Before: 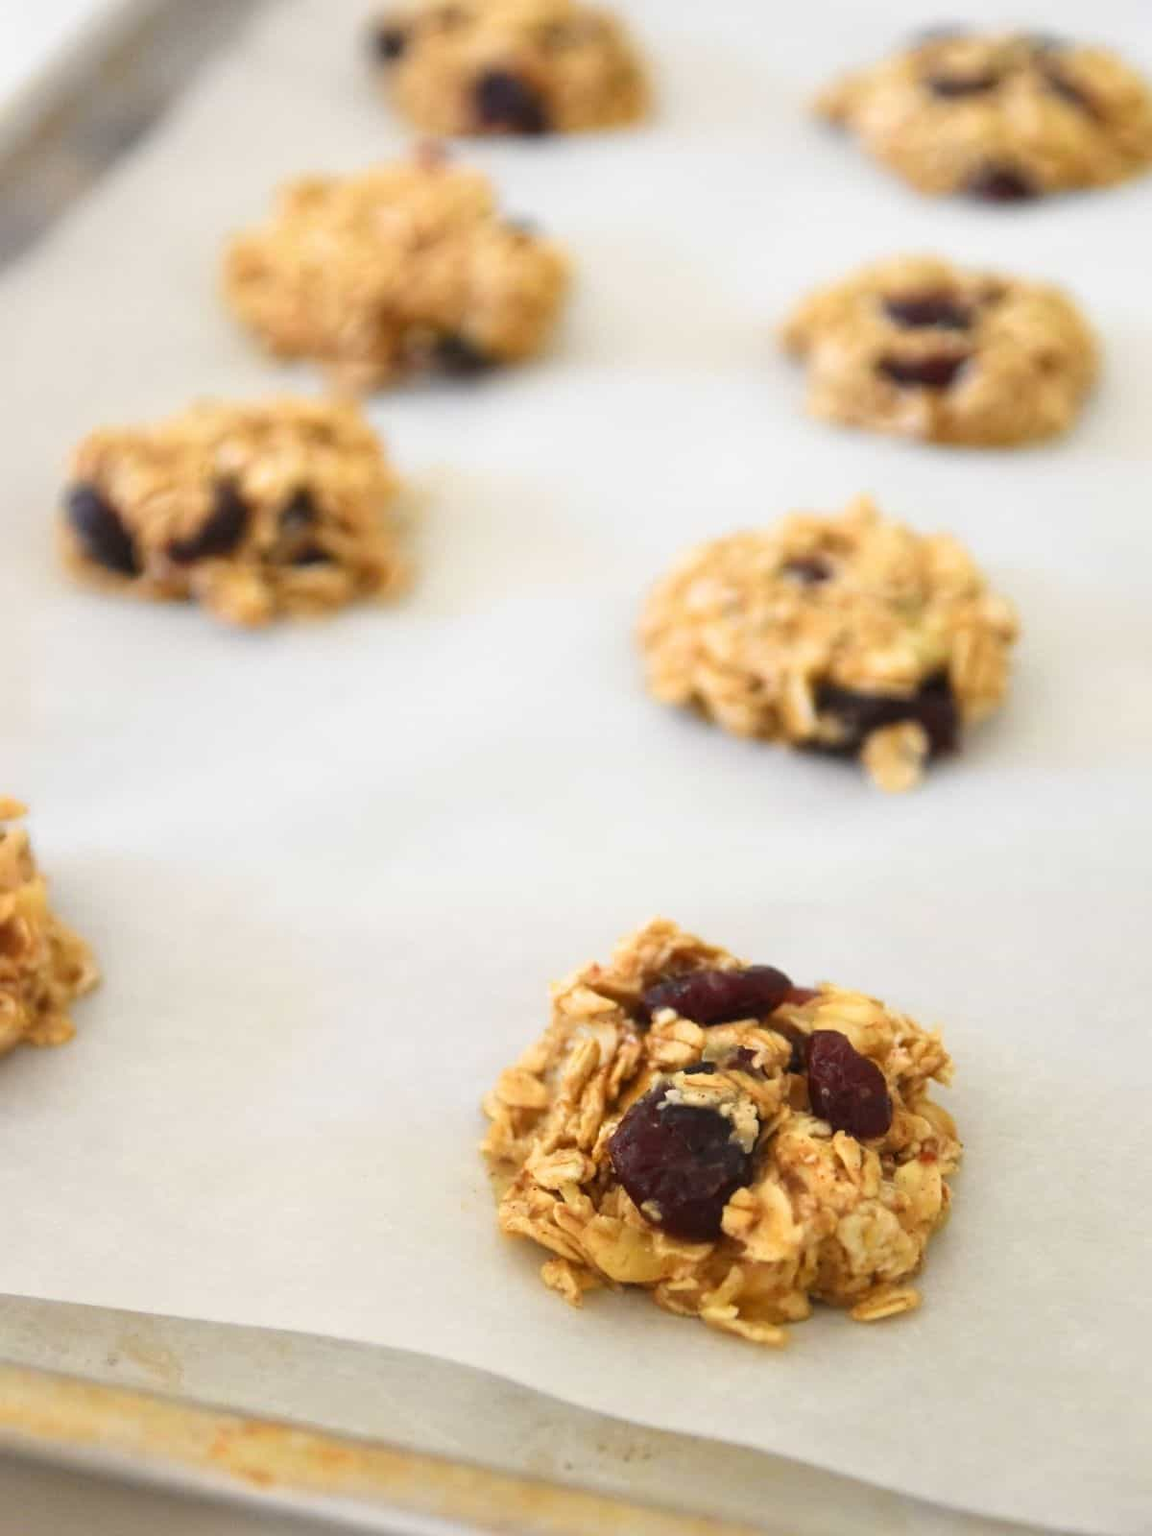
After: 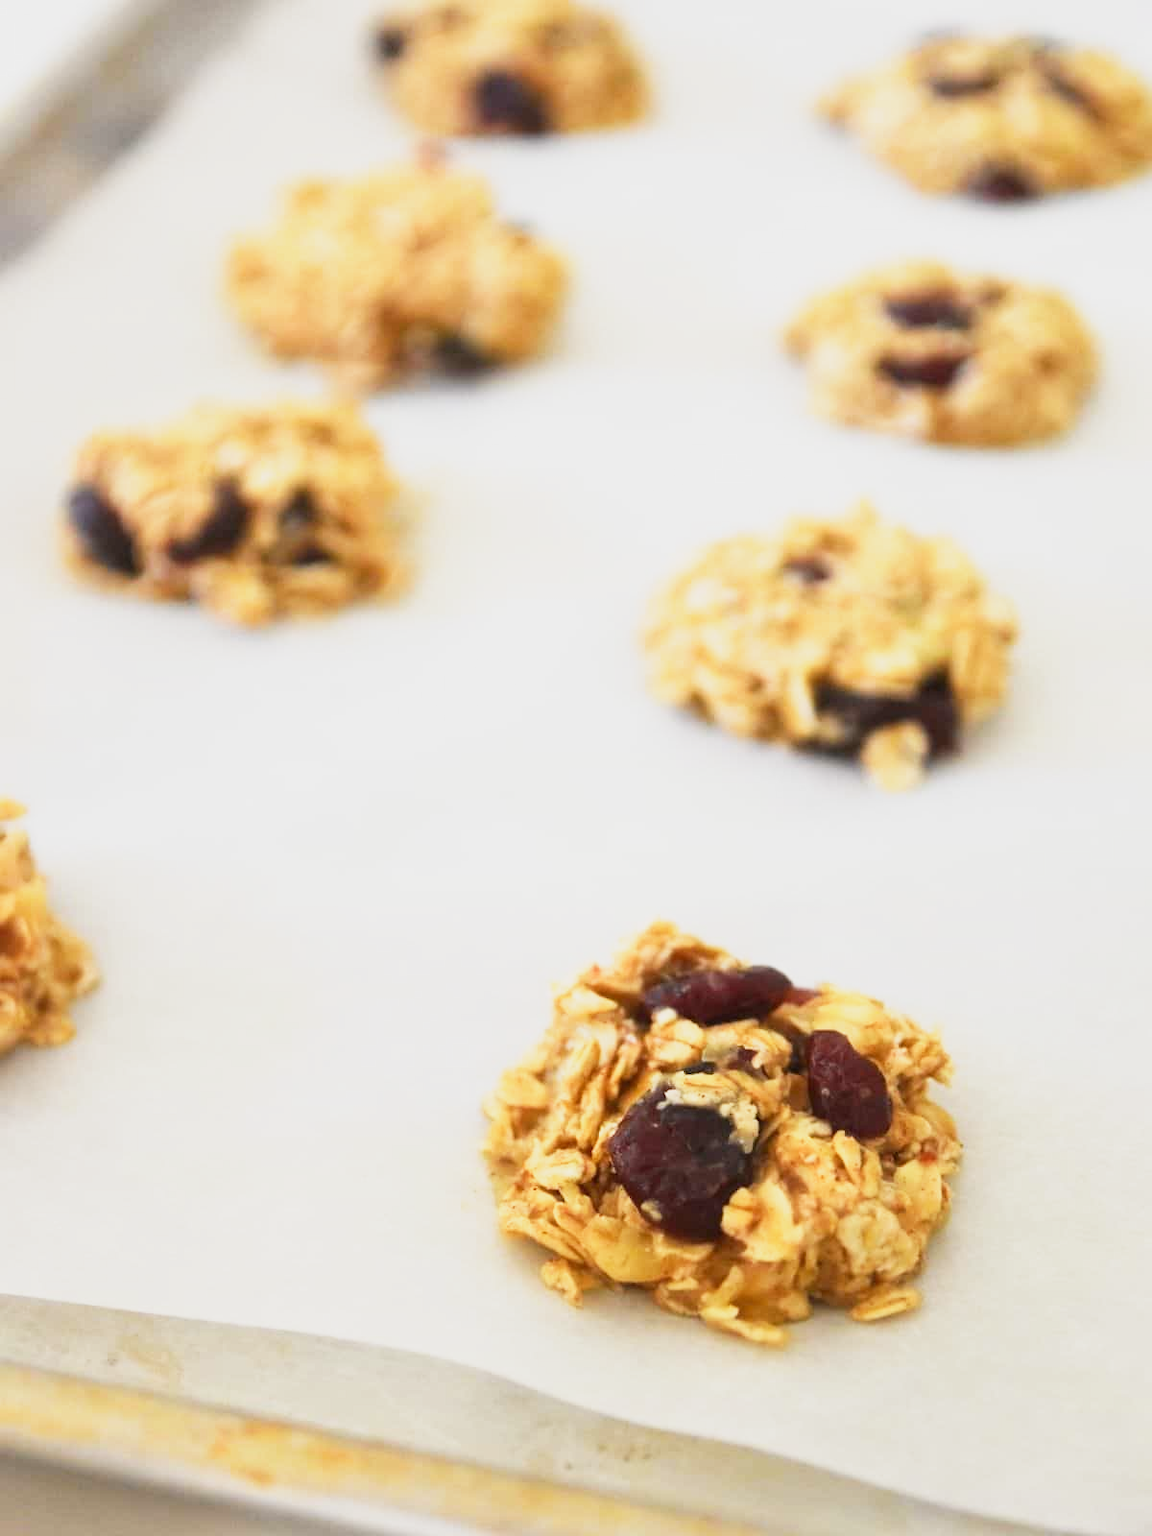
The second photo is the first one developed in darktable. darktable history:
base curve: curves: ch0 [(0, 0) (0.088, 0.125) (0.176, 0.251) (0.354, 0.501) (0.613, 0.749) (1, 0.877)], preserve colors none
